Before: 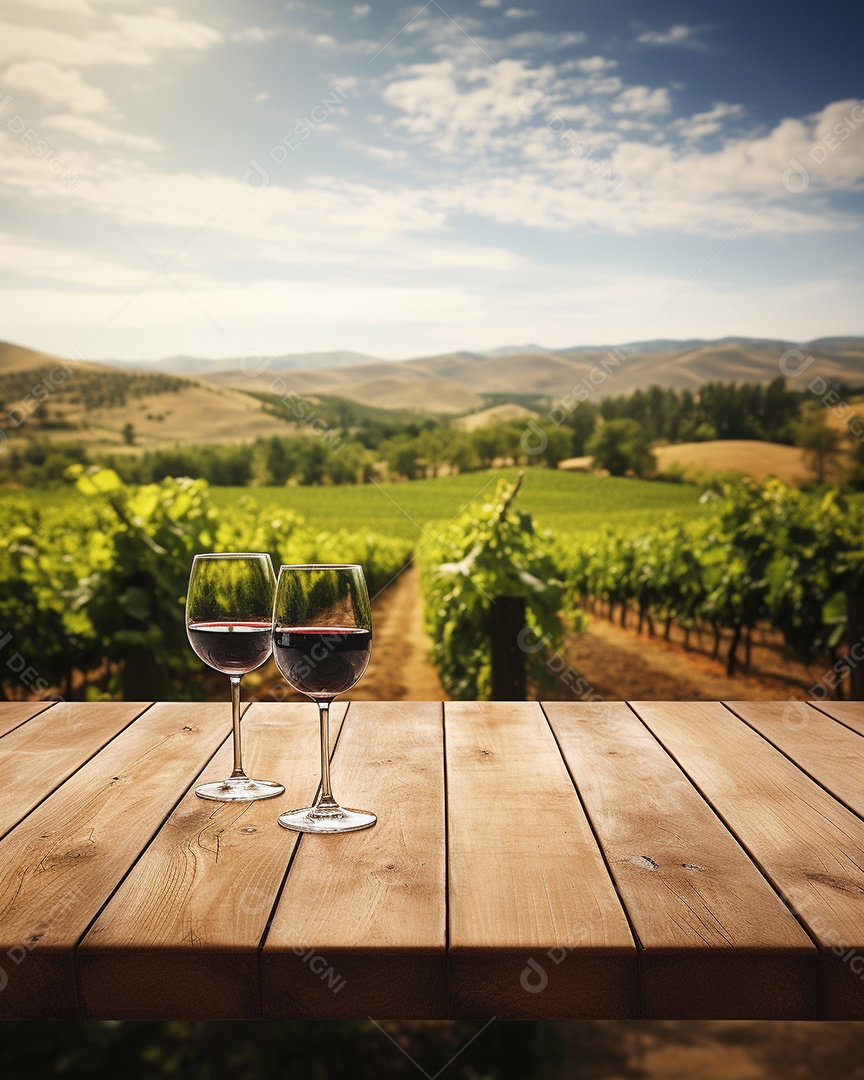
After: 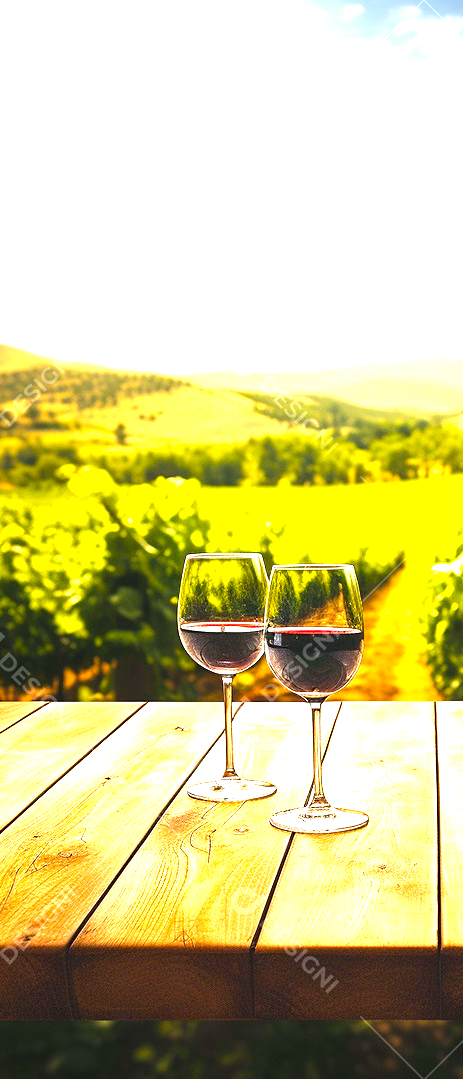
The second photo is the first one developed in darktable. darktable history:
exposure: black level correction 0, exposure 1.682 EV, compensate highlight preservation false
color balance rgb: shadows lift › chroma 3.287%, shadows lift › hue 242.83°, highlights gain › luminance 17.901%, perceptual saturation grading › global saturation 33.138%, global vibrance 20%
color correction: highlights b* 3.04
crop: left 1.033%, right 45.338%, bottom 0.082%
